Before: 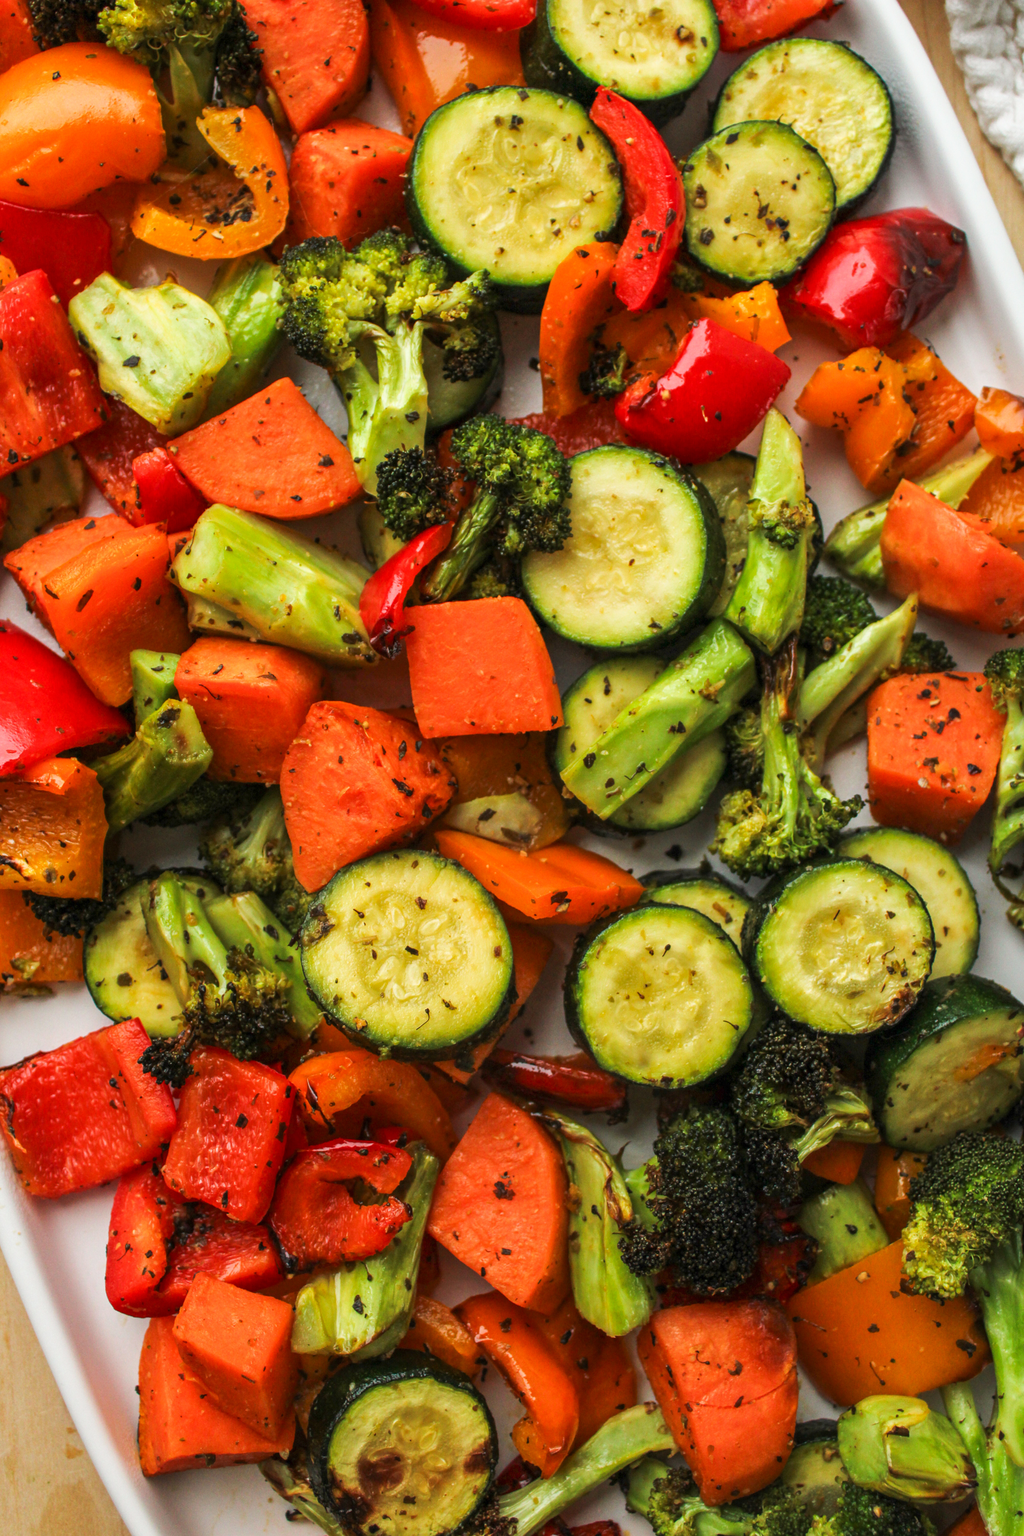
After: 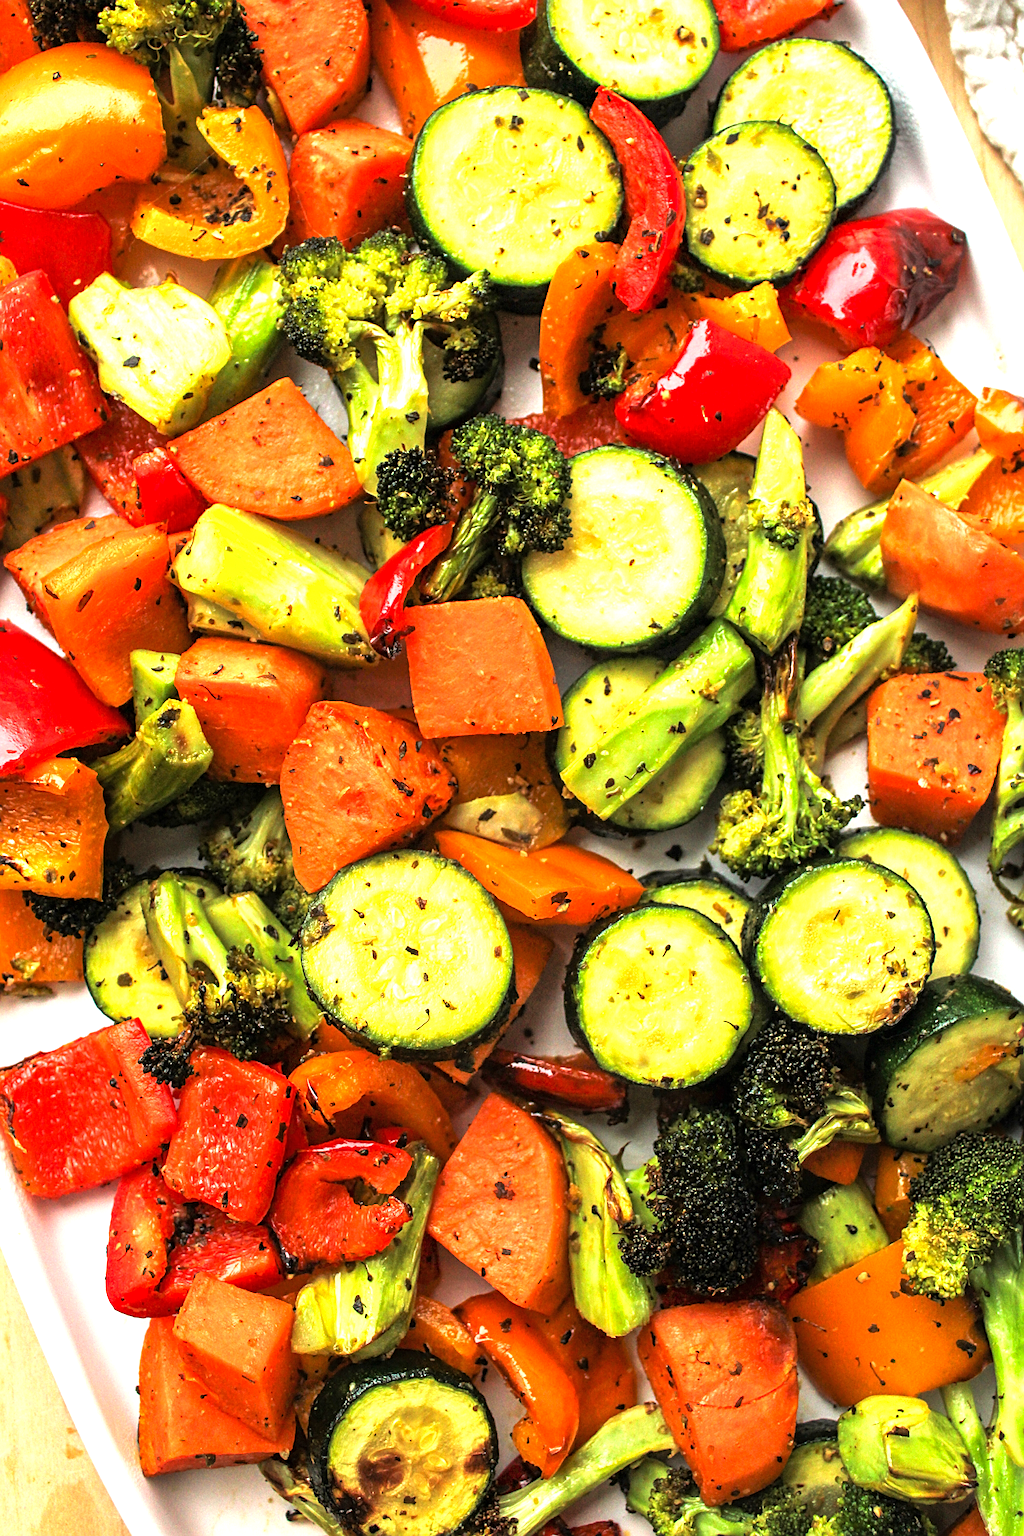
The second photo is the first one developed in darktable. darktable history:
sharpen: on, module defaults
exposure: exposure 0.293 EV, compensate highlight preservation false
tone equalizer: -8 EV -1.04 EV, -7 EV -1.03 EV, -6 EV -0.827 EV, -5 EV -0.549 EV, -3 EV 0.605 EV, -2 EV 0.874 EV, -1 EV 0.996 EV, +0 EV 1.05 EV
shadows and highlights: shadows 25.68, highlights -24.8
